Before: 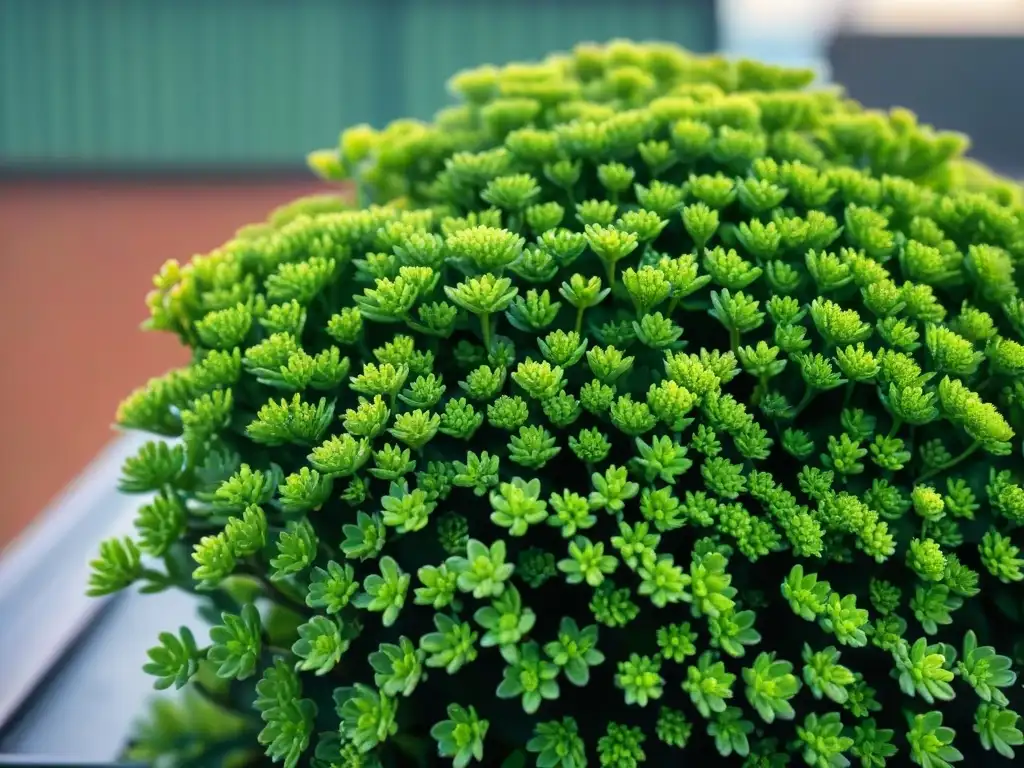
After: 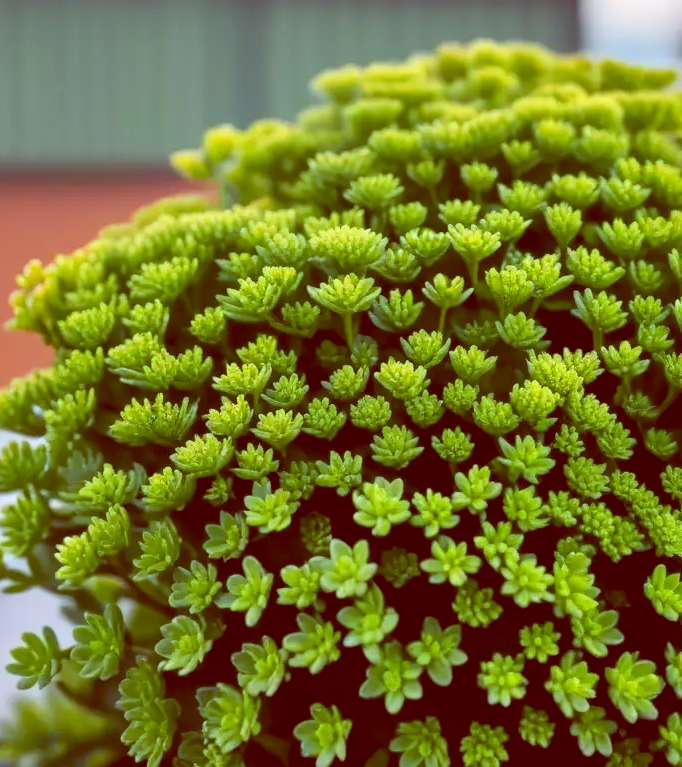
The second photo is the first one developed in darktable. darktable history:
color balance: lift [1, 1.011, 0.999, 0.989], gamma [1.109, 1.045, 1.039, 0.955], gain [0.917, 0.936, 0.952, 1.064], contrast 2.32%, contrast fulcrum 19%, output saturation 101%
shadows and highlights: shadows 37.27, highlights -28.18, soften with gaussian
crop and rotate: left 13.409%, right 19.924%
rgb levels: mode RGB, independent channels, levels [[0, 0.474, 1], [0, 0.5, 1], [0, 0.5, 1]]
